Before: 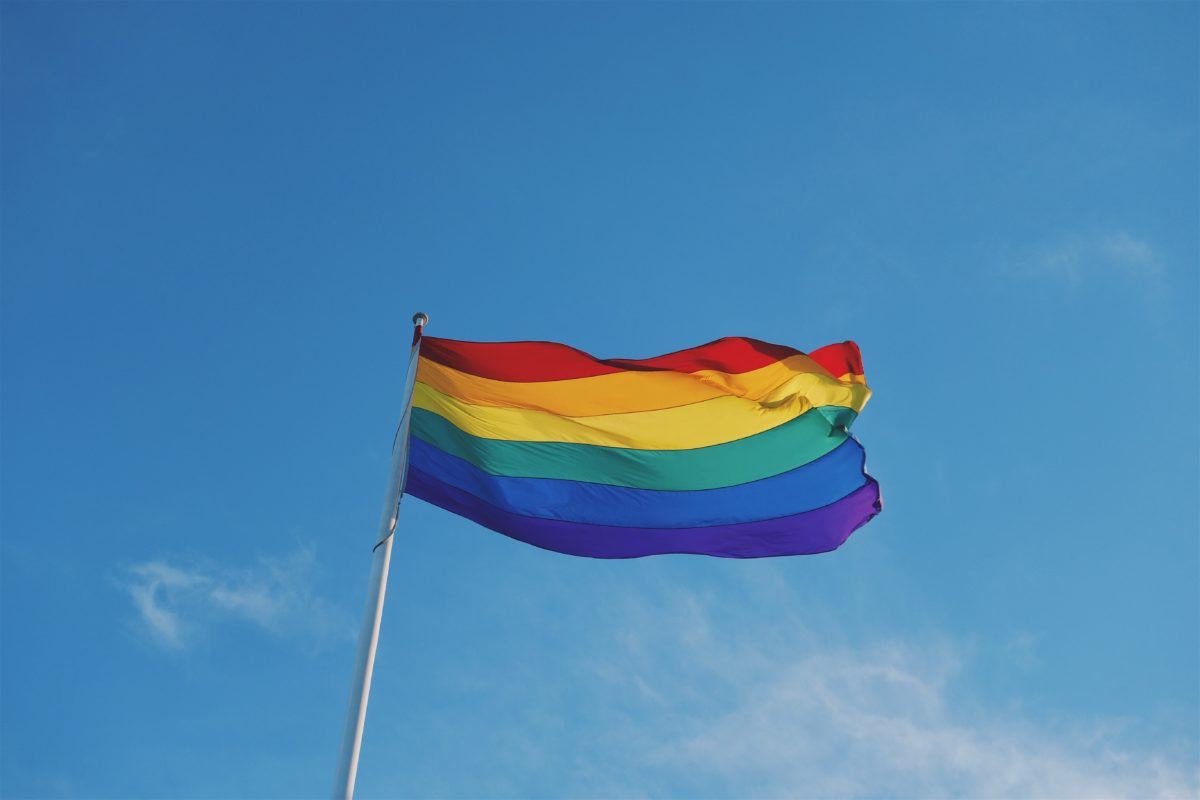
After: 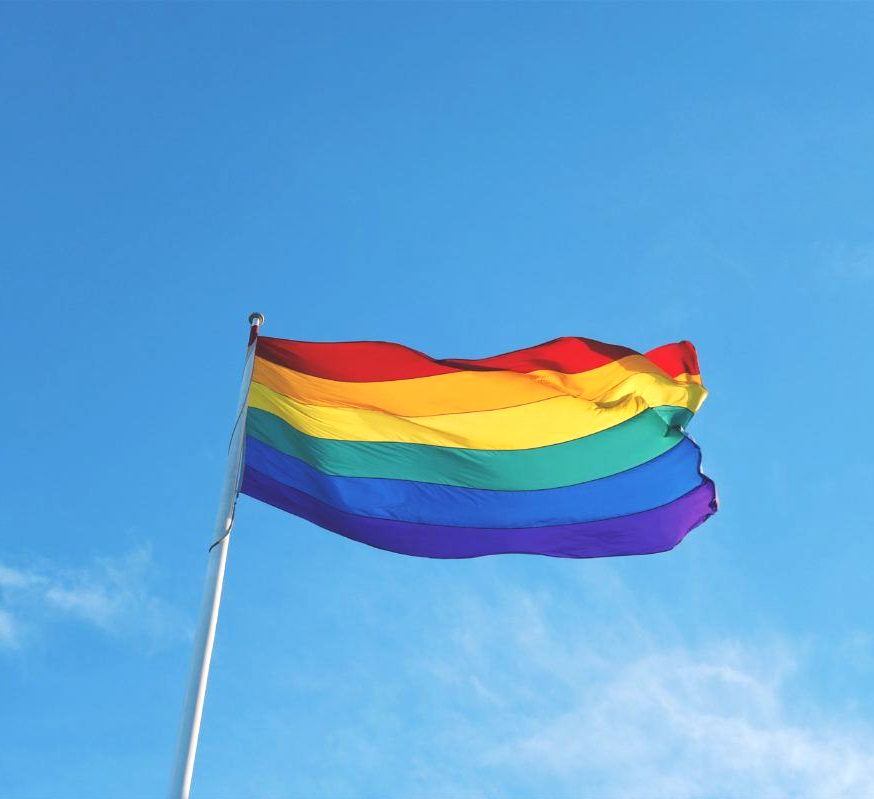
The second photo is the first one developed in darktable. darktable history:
exposure: exposure 0.655 EV, compensate highlight preservation false
crop: left 13.681%, right 13.484%
